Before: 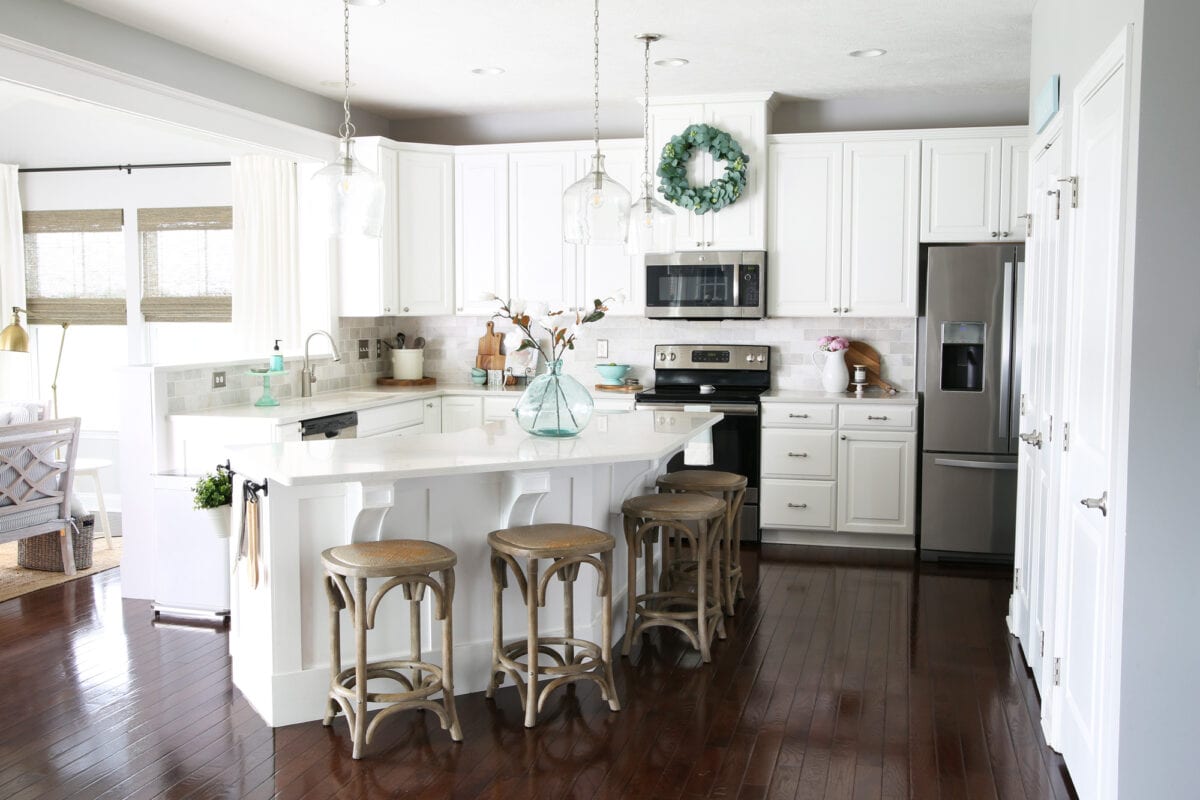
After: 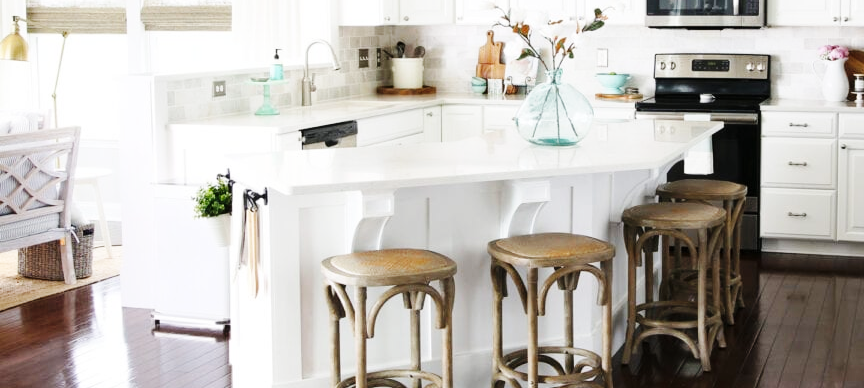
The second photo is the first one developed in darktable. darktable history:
crop: top 36.498%, right 27.964%, bottom 14.995%
base curve: curves: ch0 [(0, 0) (0.032, 0.025) (0.121, 0.166) (0.206, 0.329) (0.605, 0.79) (1, 1)], preserve colors none
